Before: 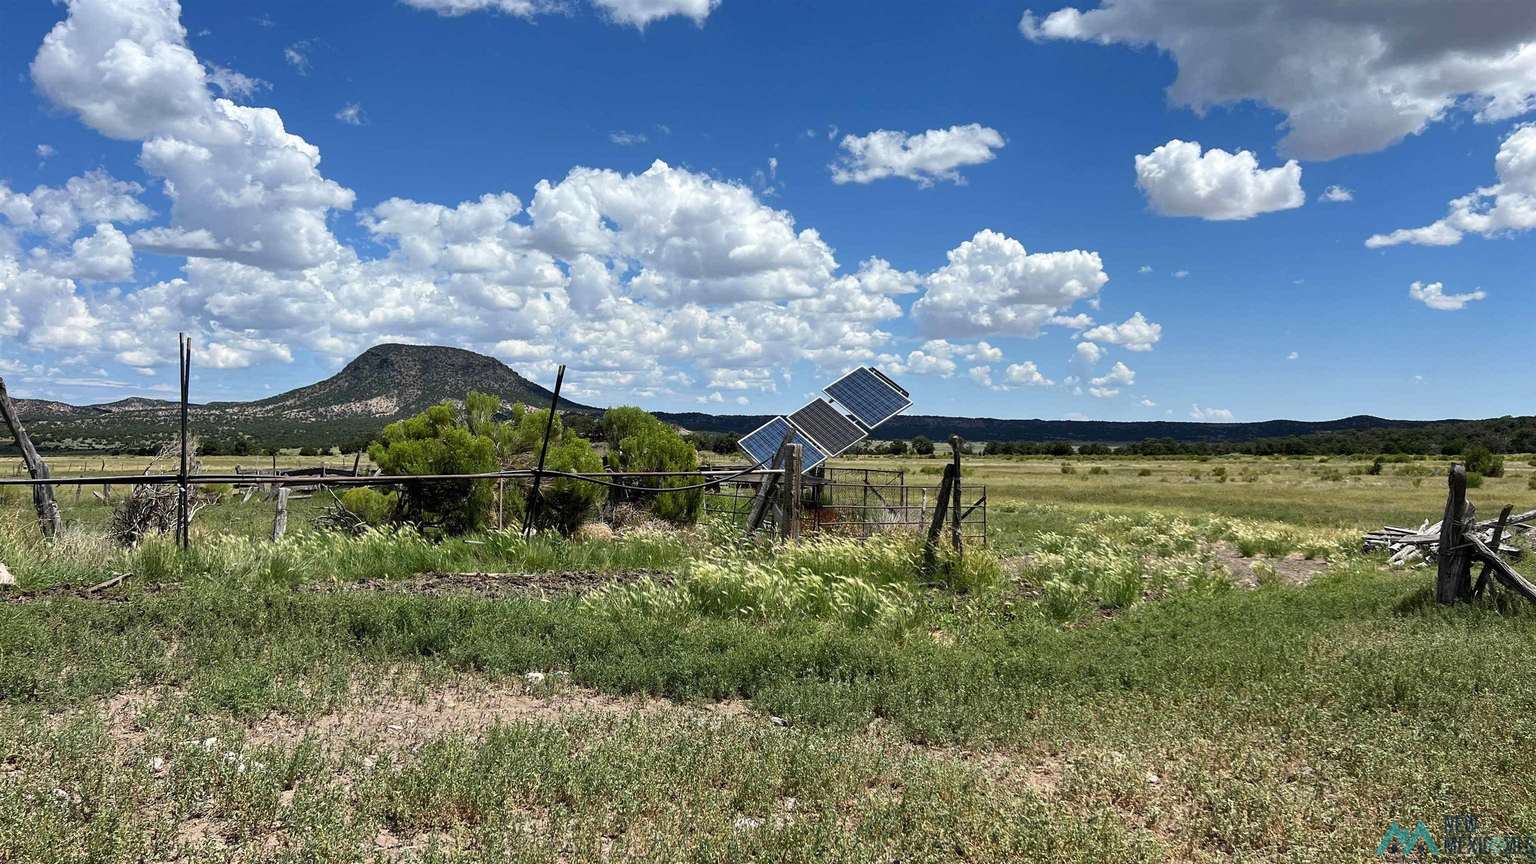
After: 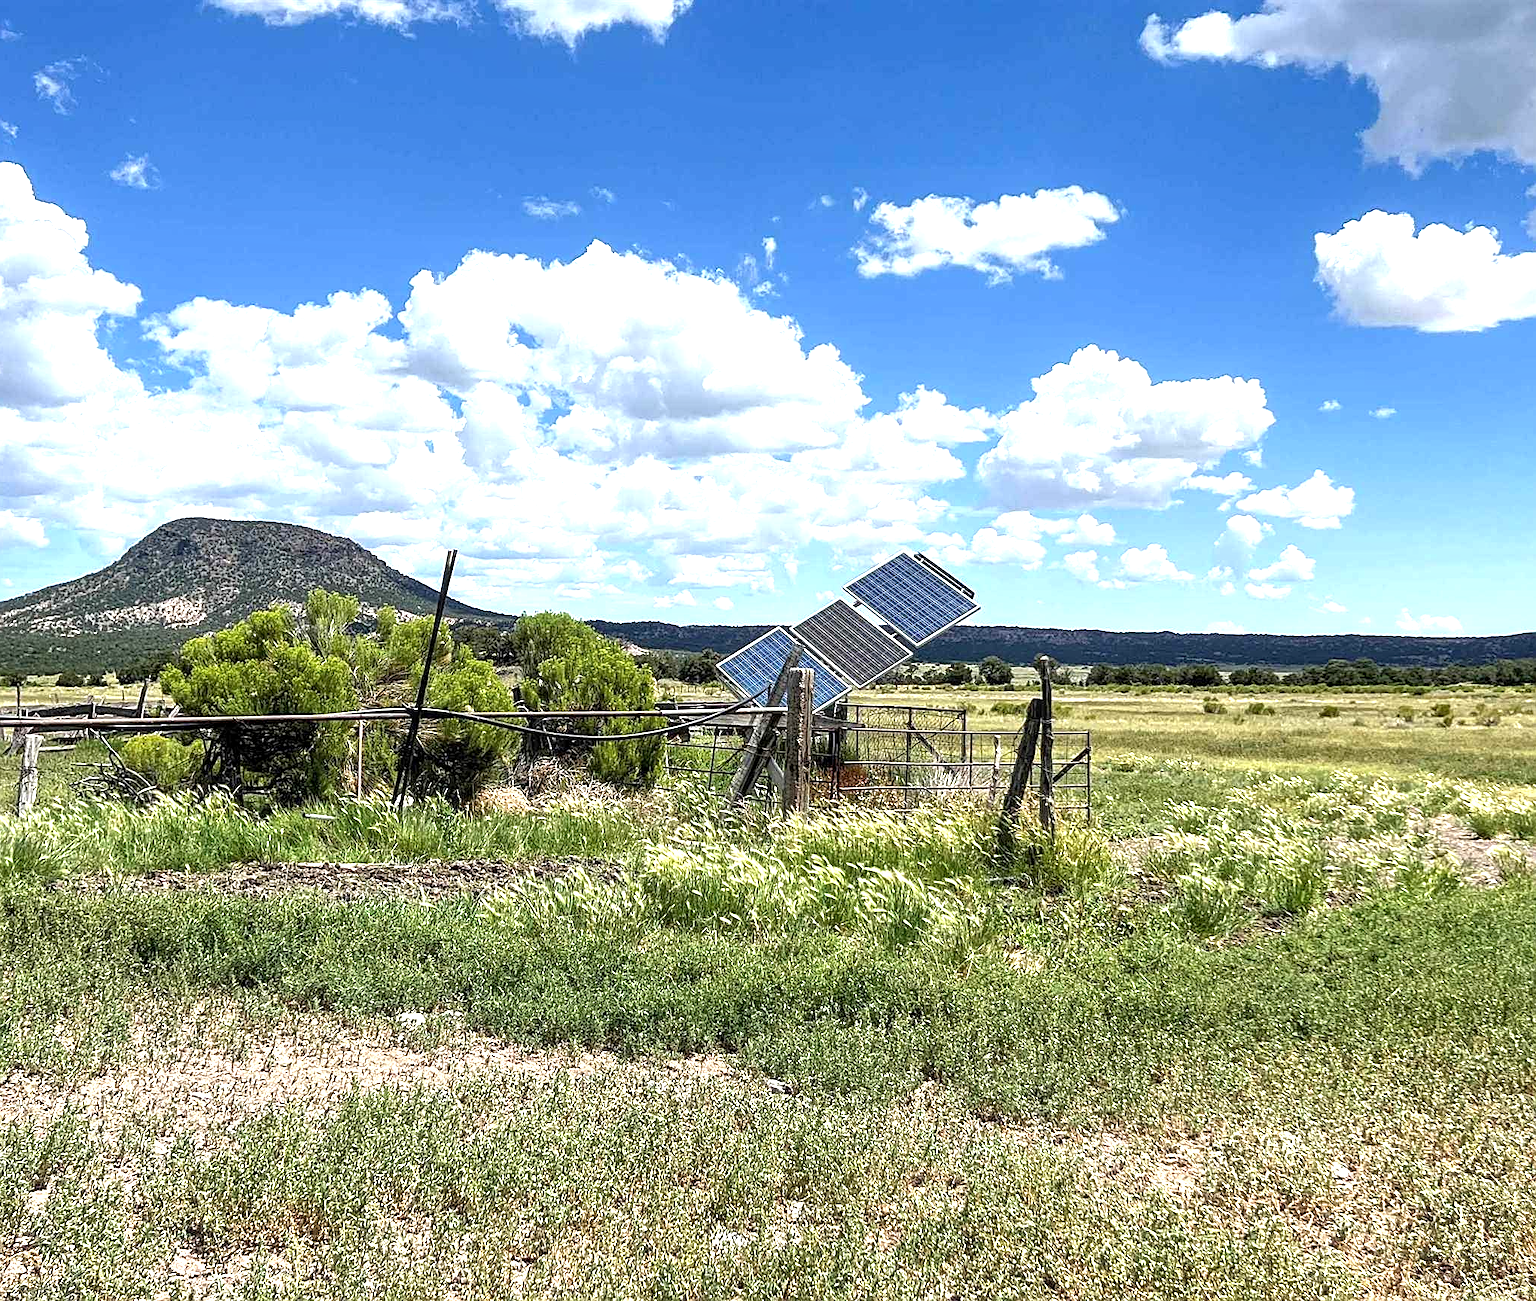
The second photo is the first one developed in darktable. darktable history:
local contrast: detail 130%
exposure: black level correction 0.001, exposure 1.042 EV, compensate highlight preservation false
crop: left 17.089%, right 16.489%
sharpen: on, module defaults
